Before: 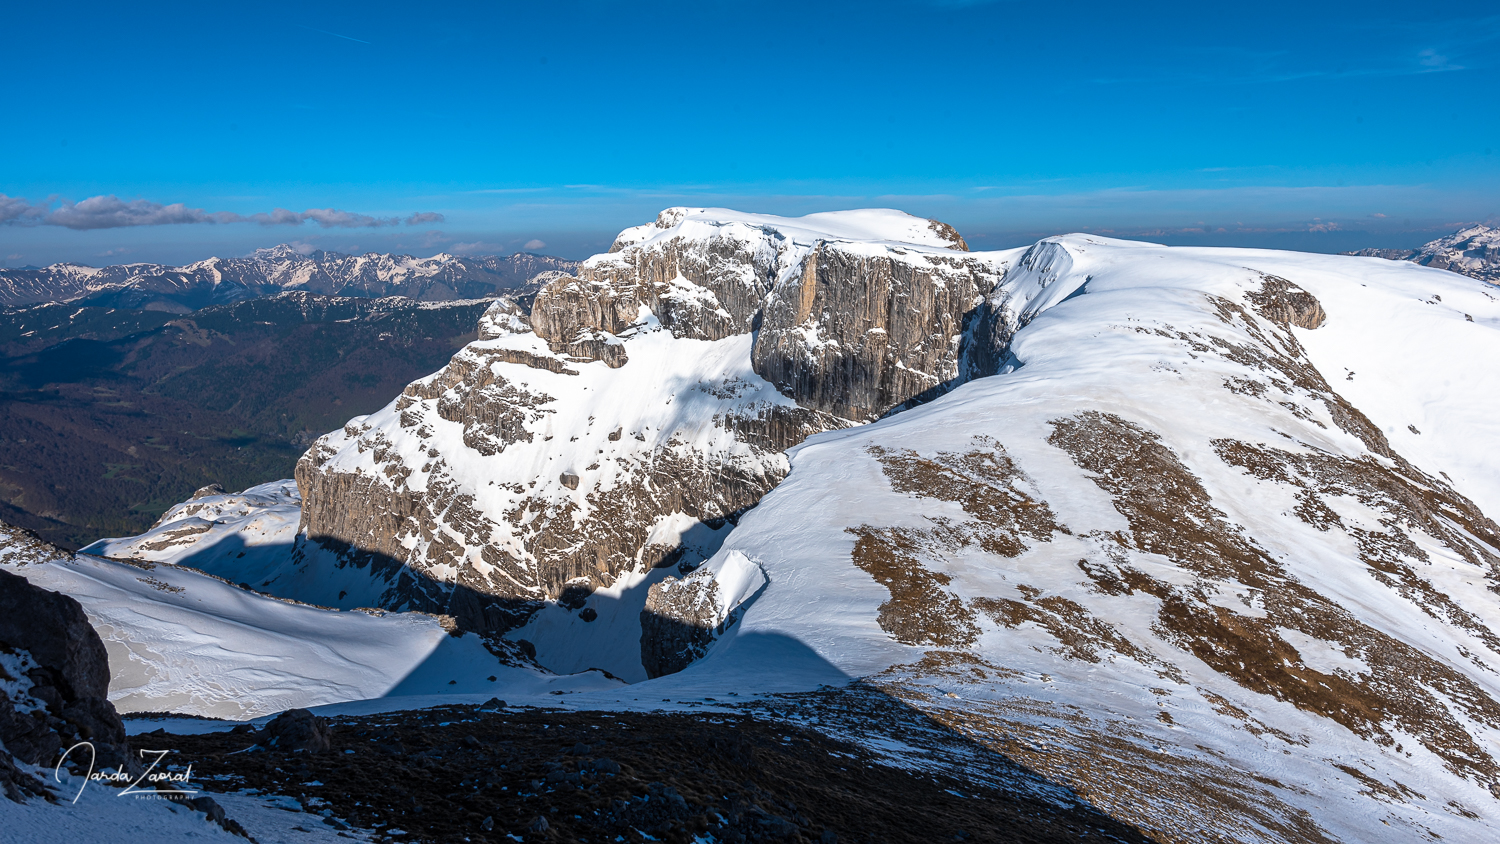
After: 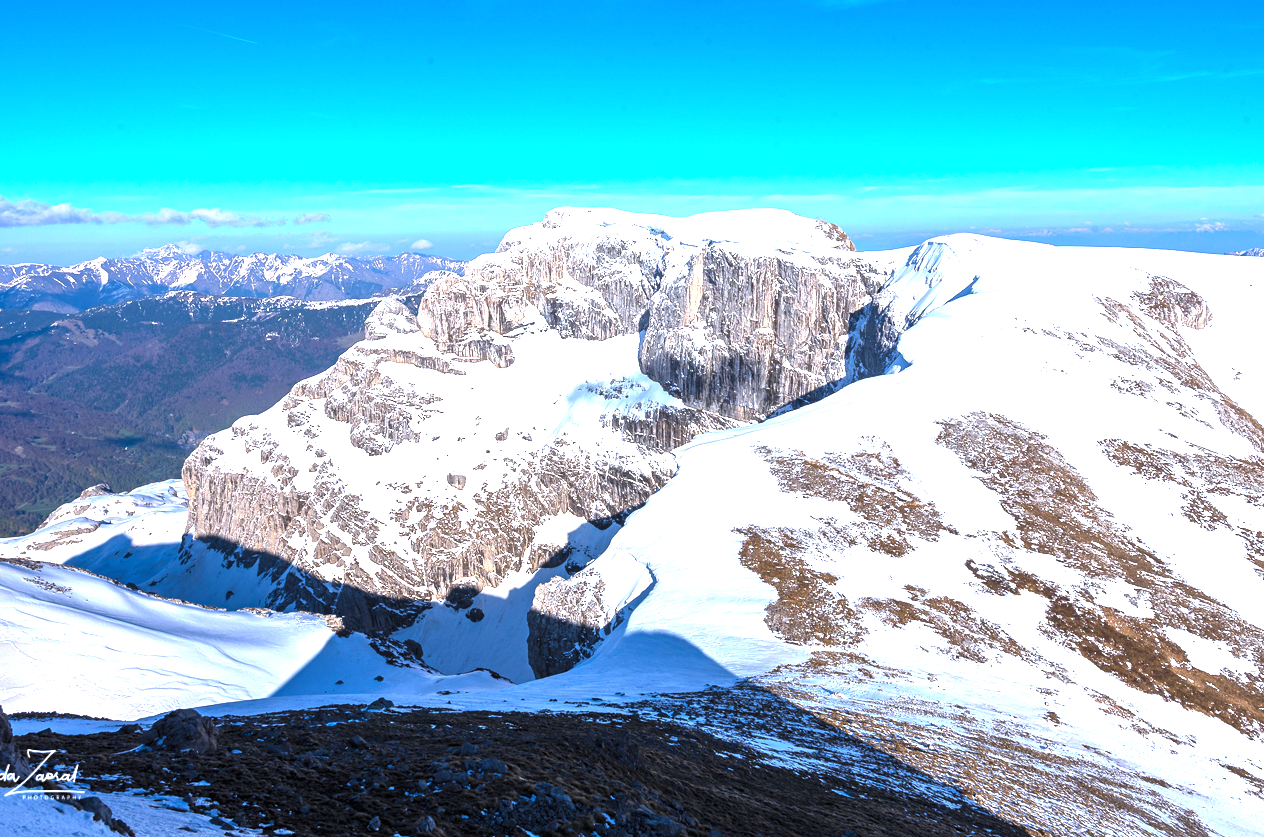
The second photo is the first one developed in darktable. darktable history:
crop: left 7.598%, right 7.873%
white balance: red 0.967, blue 1.119, emerald 0.756
exposure: black level correction 0, exposure 1.6 EV, compensate exposure bias true, compensate highlight preservation false
